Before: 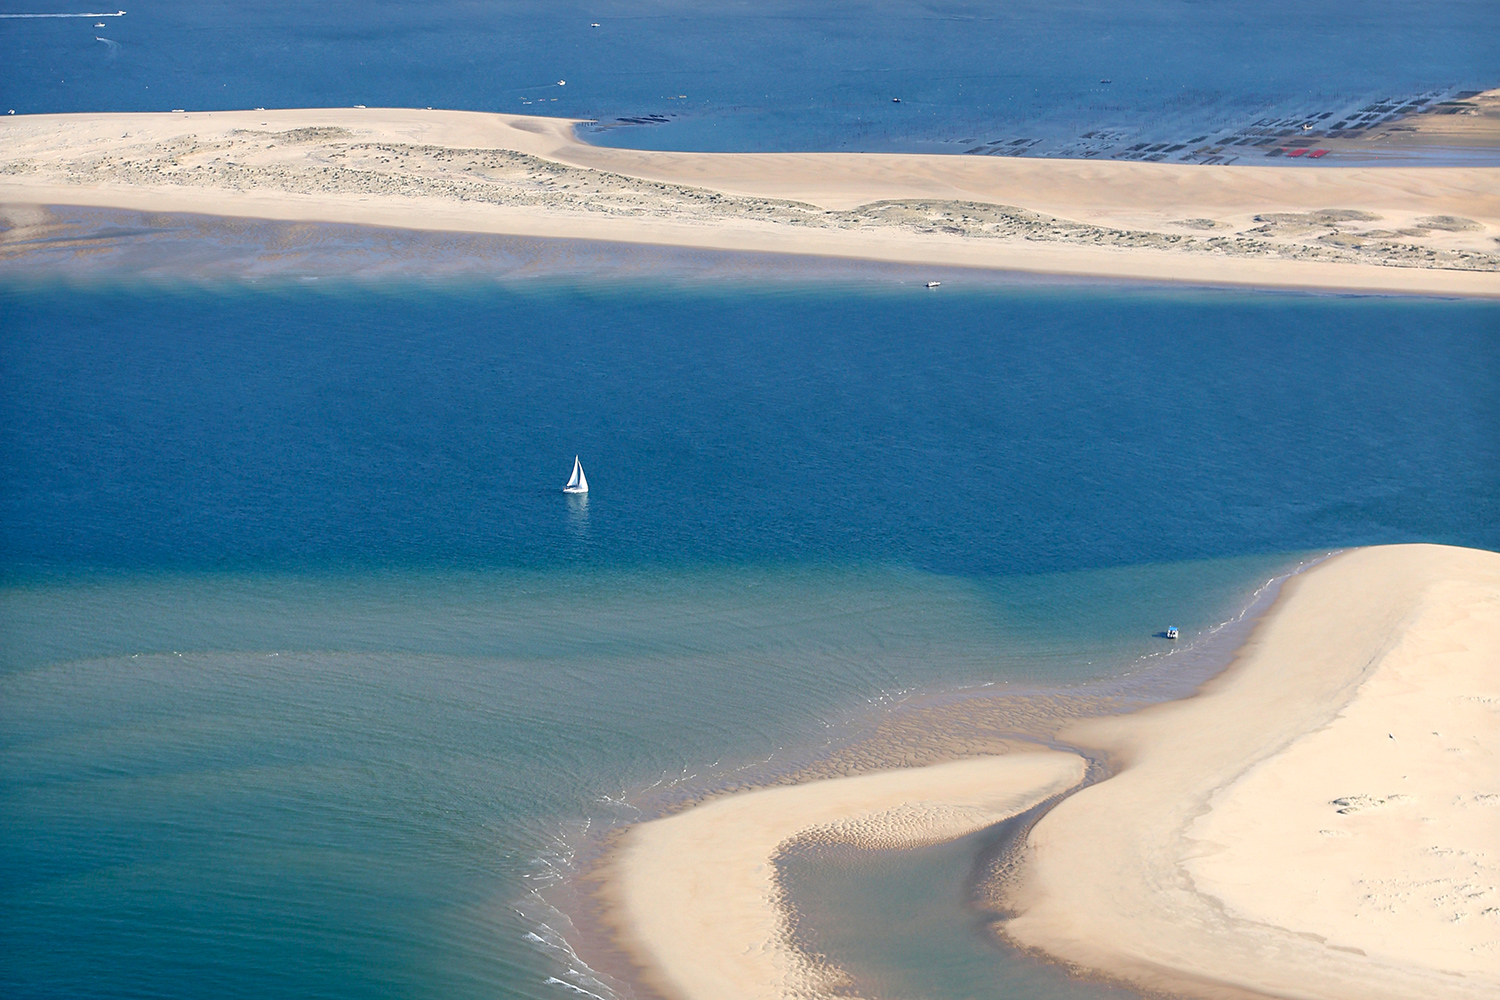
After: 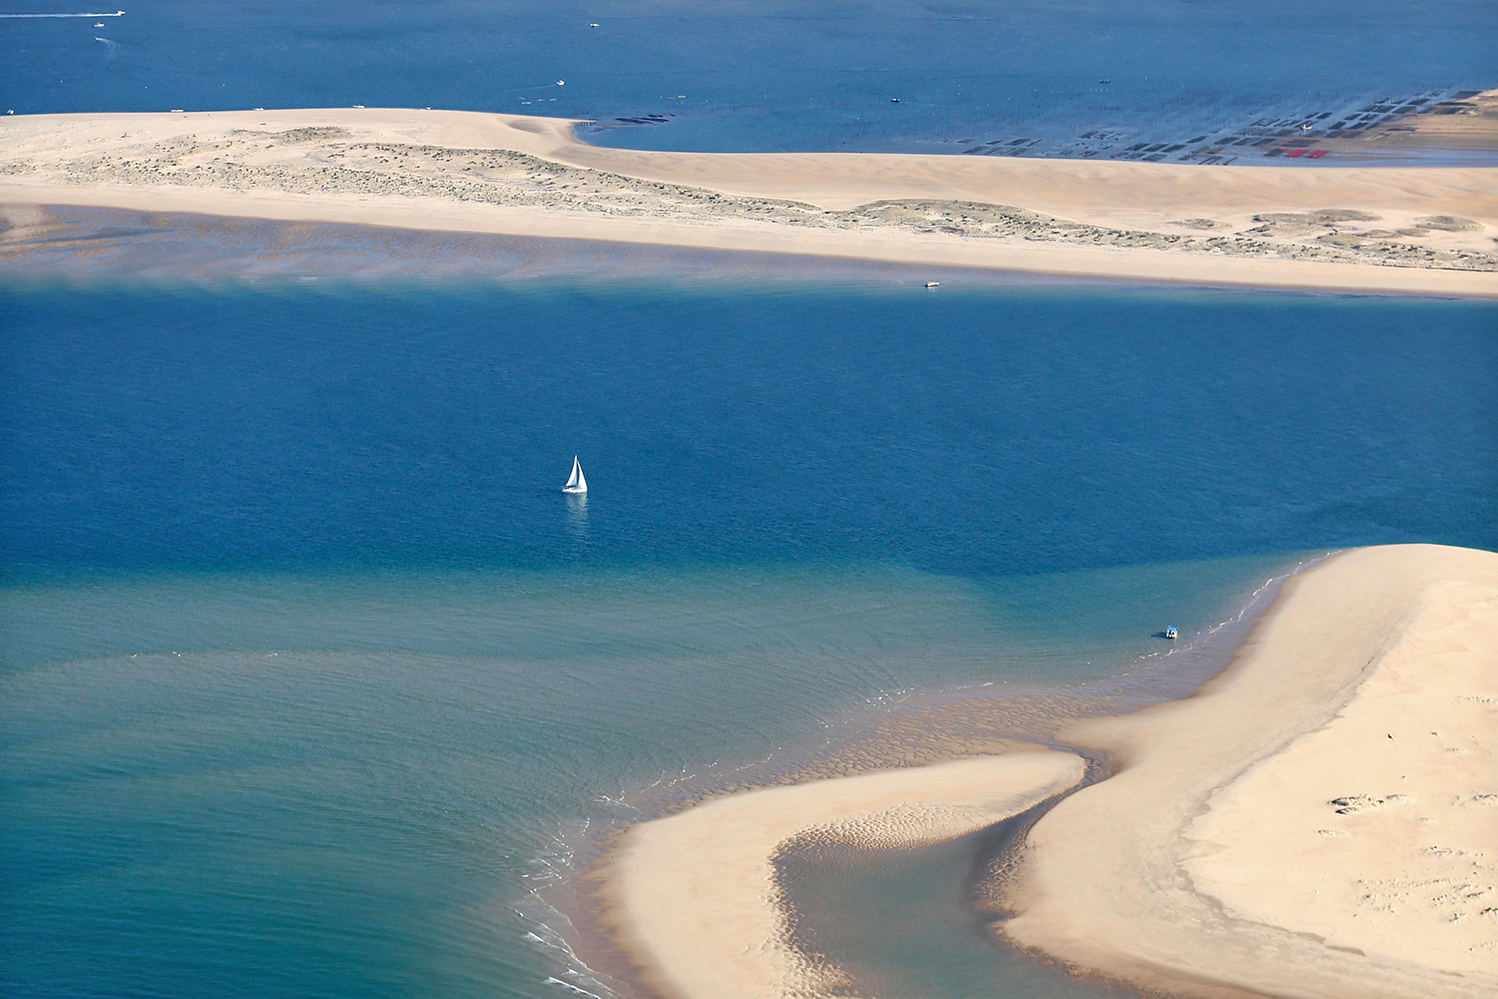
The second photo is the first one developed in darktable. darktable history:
shadows and highlights: low approximation 0.01, soften with gaussian
crop and rotate: left 0.126%
